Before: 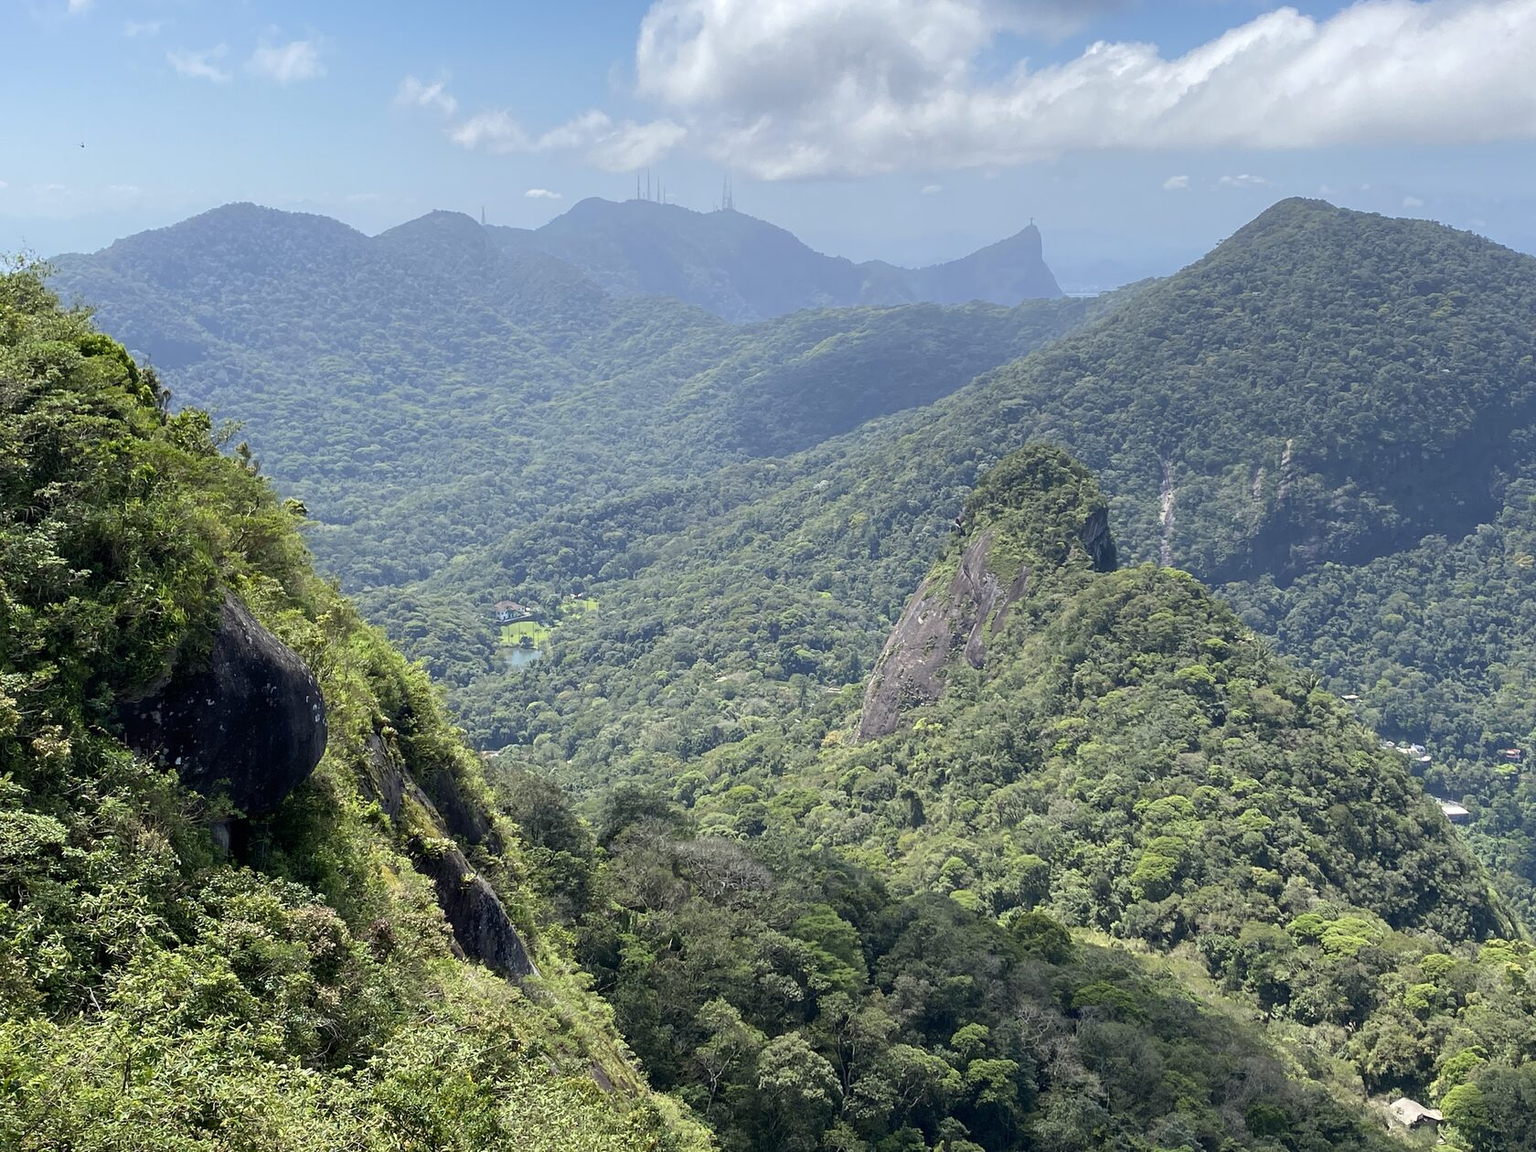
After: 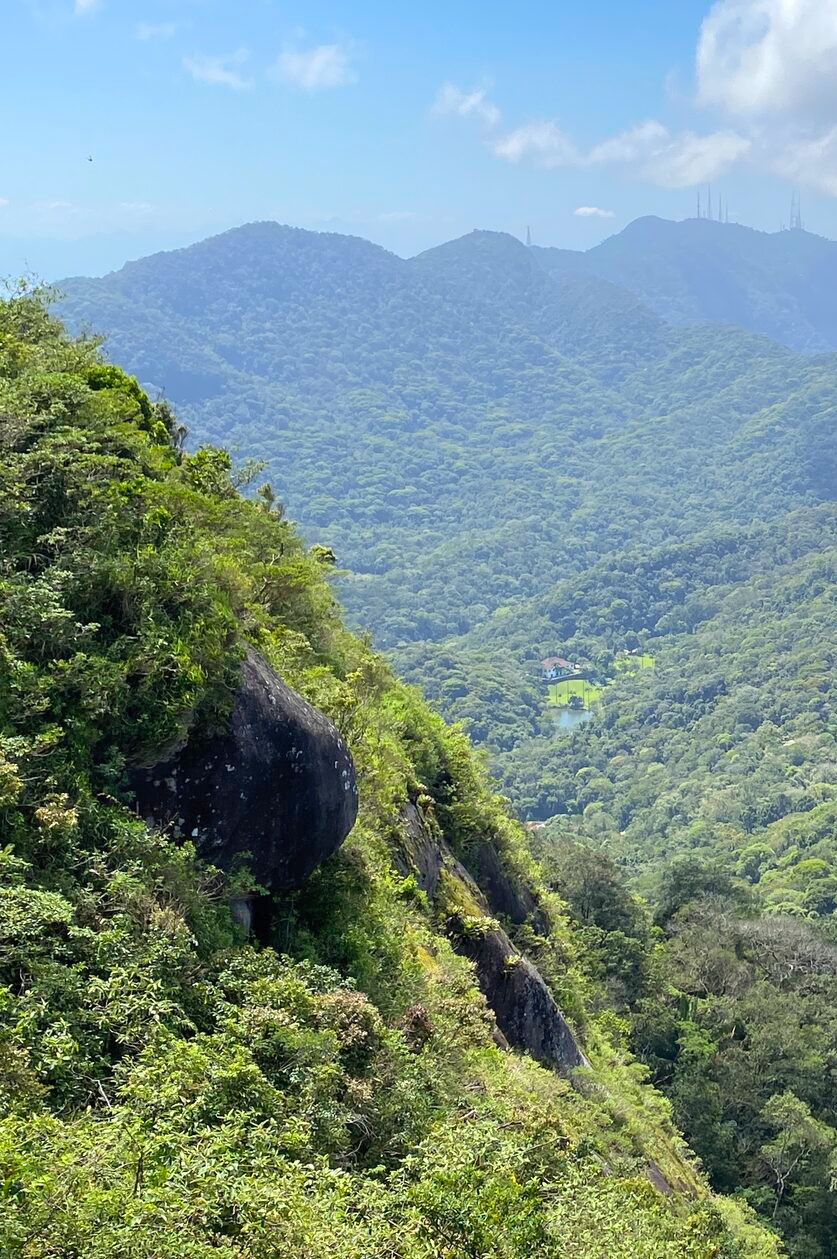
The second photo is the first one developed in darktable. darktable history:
contrast brightness saturation: brightness 0.092, saturation 0.19
crop and rotate: left 0.026%, top 0%, right 50.121%
